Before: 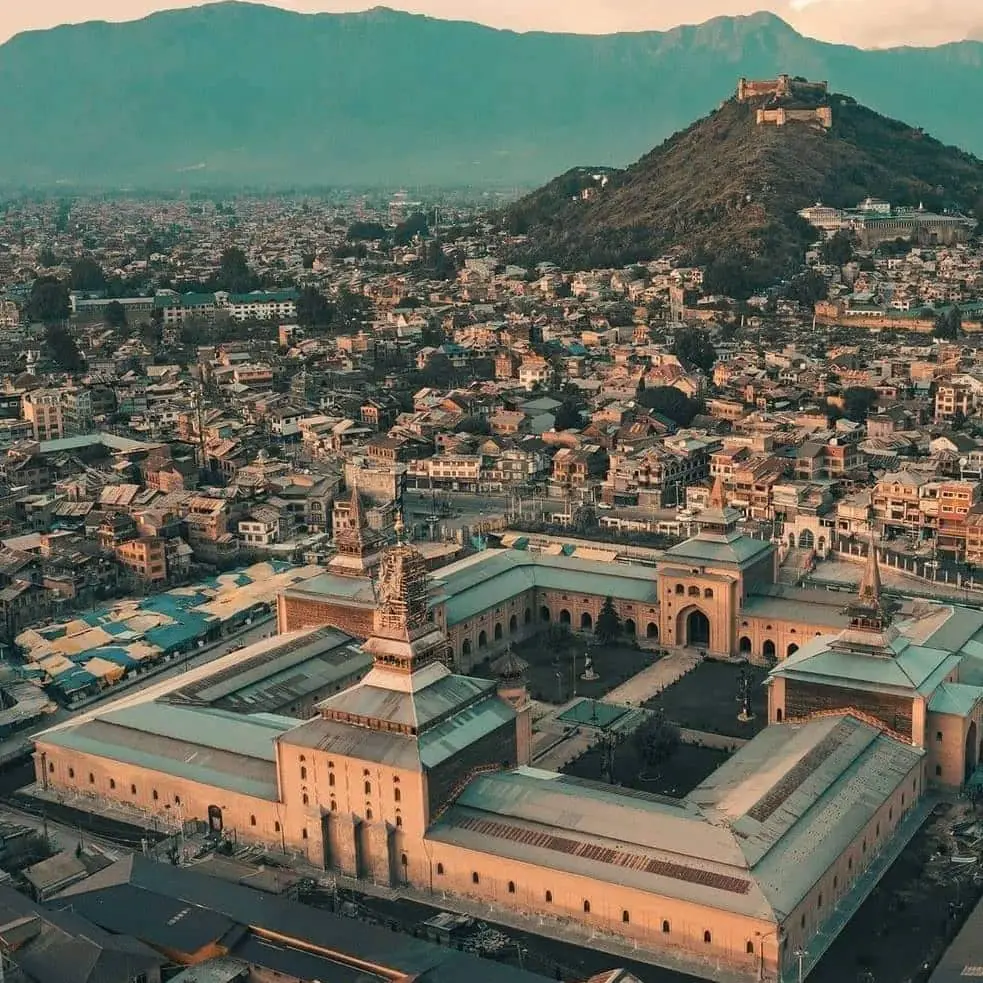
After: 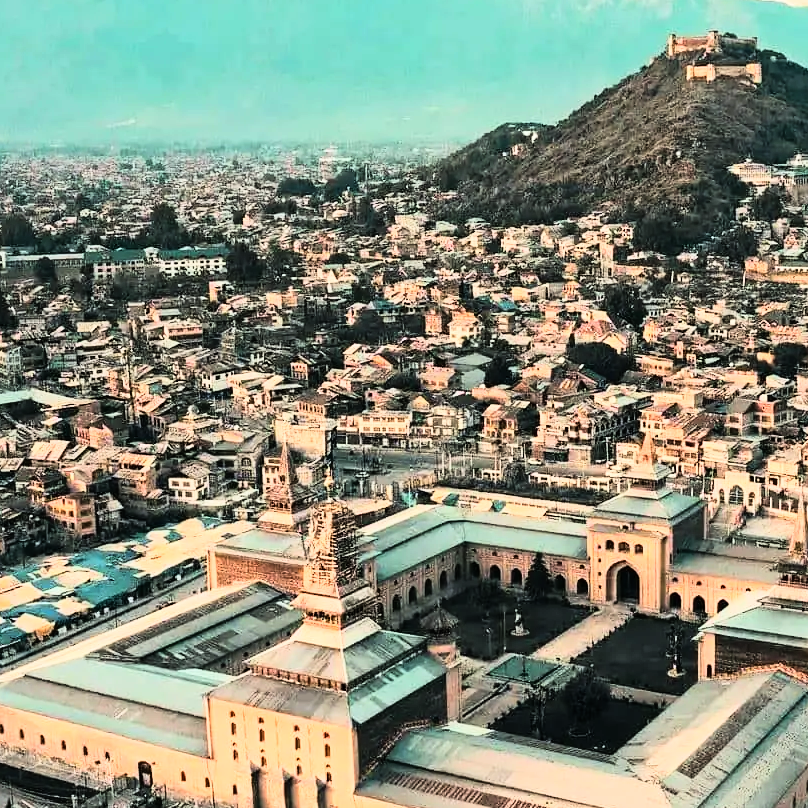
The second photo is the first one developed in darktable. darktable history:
exposure: exposure -0.021 EV, compensate highlight preservation false
crop and rotate: left 7.196%, top 4.574%, right 10.605%, bottom 13.178%
rgb curve: curves: ch0 [(0, 0) (0.21, 0.15) (0.24, 0.21) (0.5, 0.75) (0.75, 0.96) (0.89, 0.99) (1, 1)]; ch1 [(0, 0.02) (0.21, 0.13) (0.25, 0.2) (0.5, 0.67) (0.75, 0.9) (0.89, 0.97) (1, 1)]; ch2 [(0, 0.02) (0.21, 0.13) (0.25, 0.2) (0.5, 0.67) (0.75, 0.9) (0.89, 0.97) (1, 1)], compensate middle gray true
